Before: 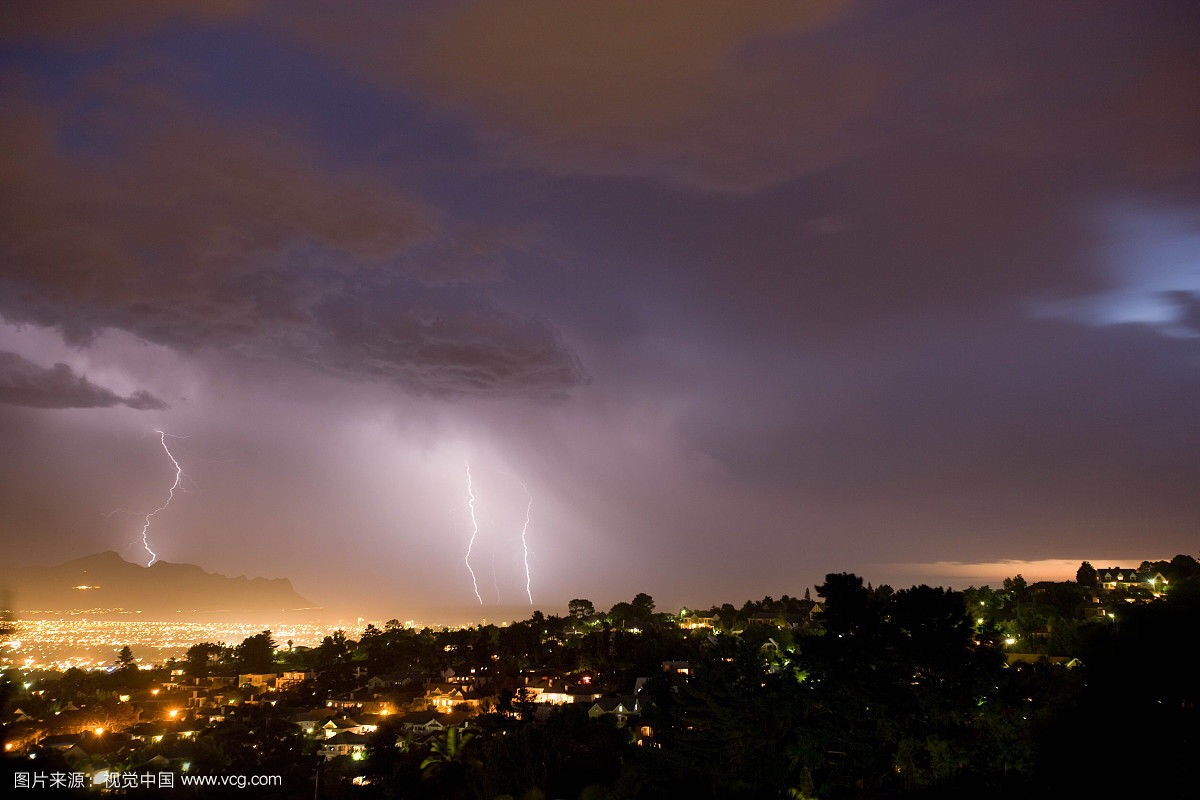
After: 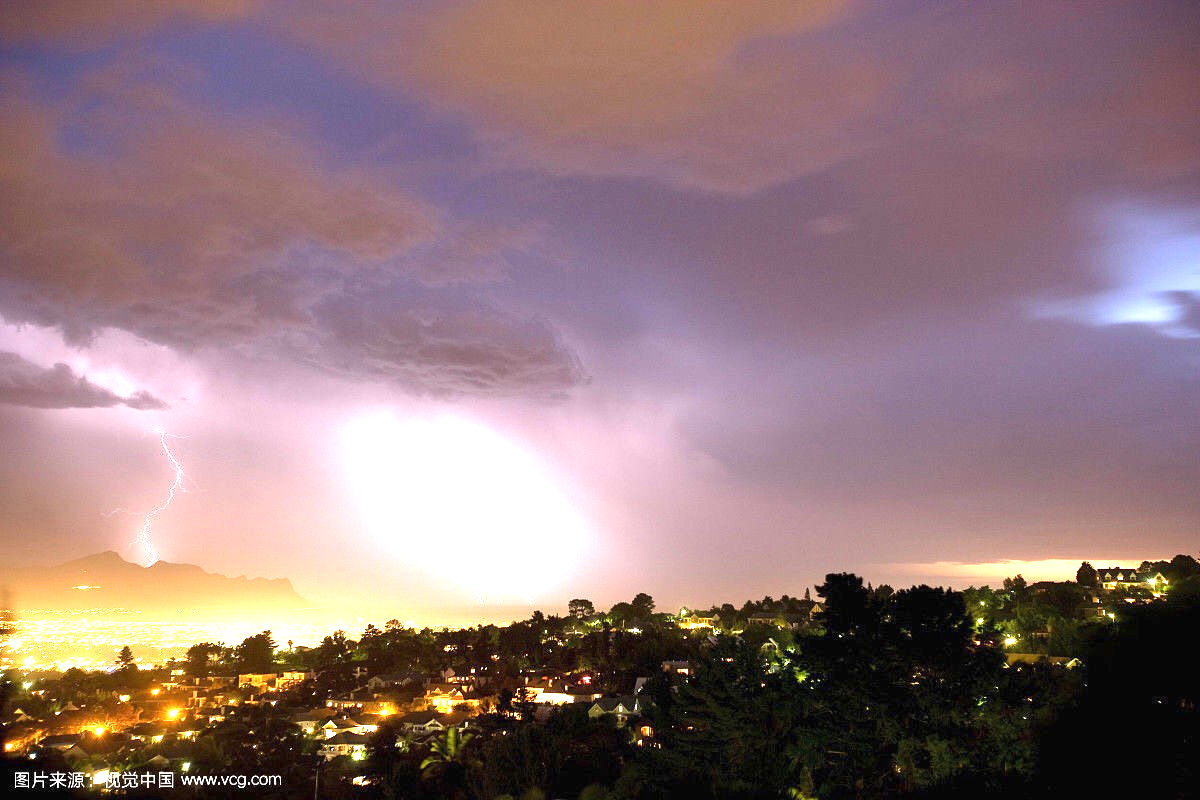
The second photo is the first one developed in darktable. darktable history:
exposure: black level correction 0, exposure 1.744 EV, compensate highlight preservation false
local contrast: mode bilateral grid, contrast 15, coarseness 36, detail 104%, midtone range 0.2
